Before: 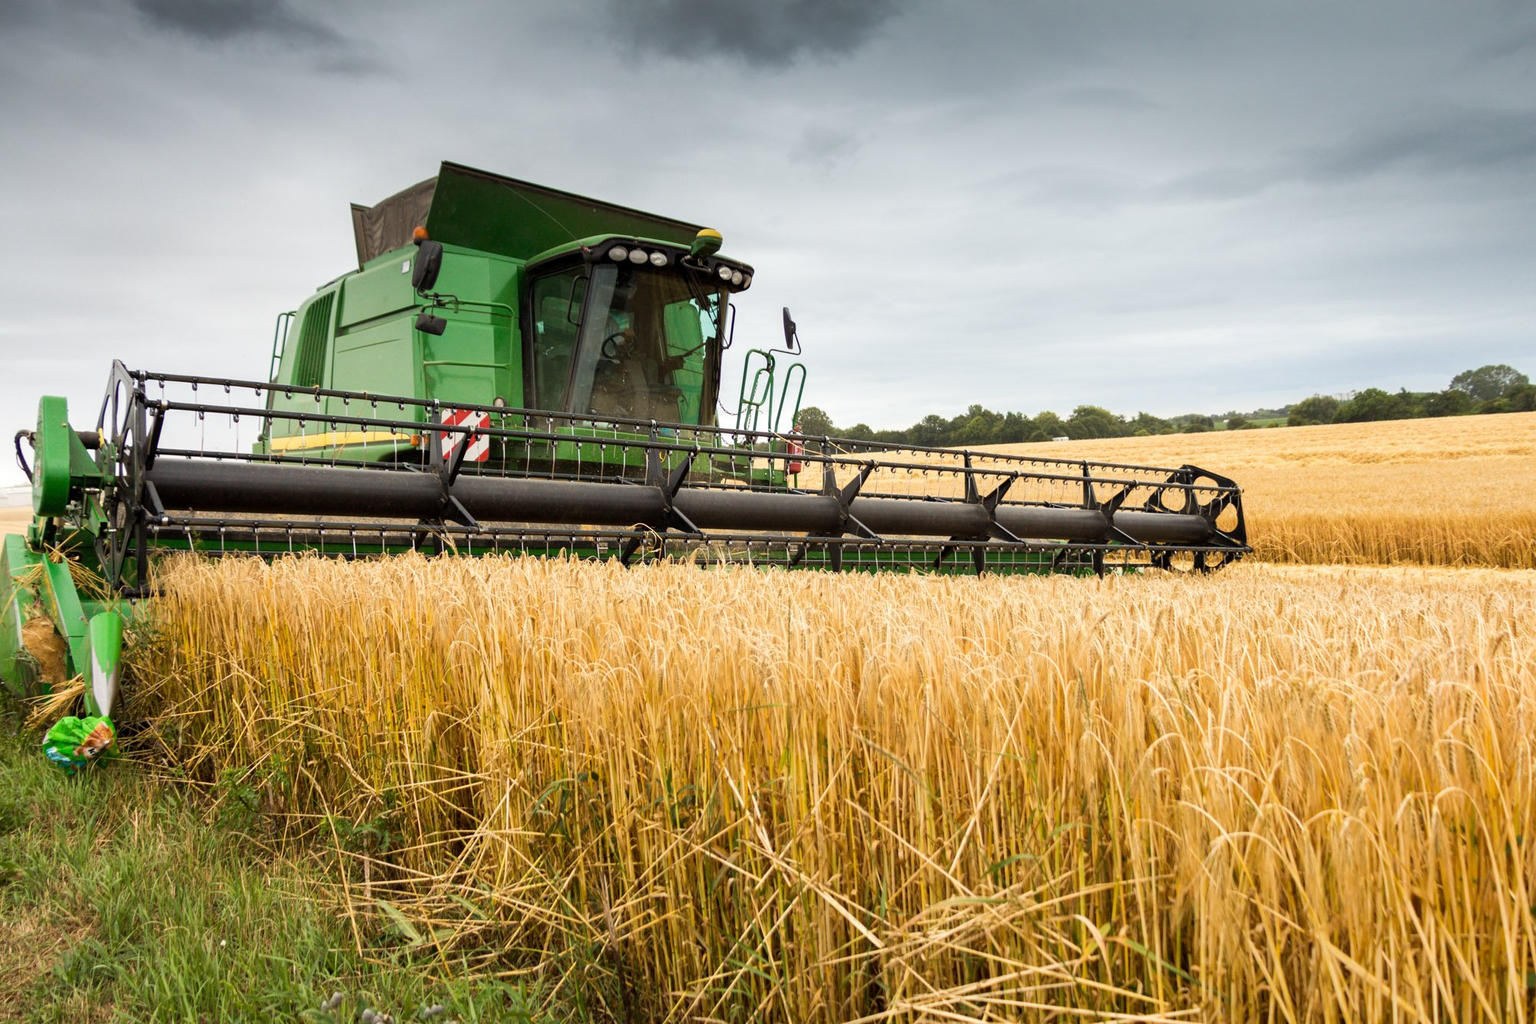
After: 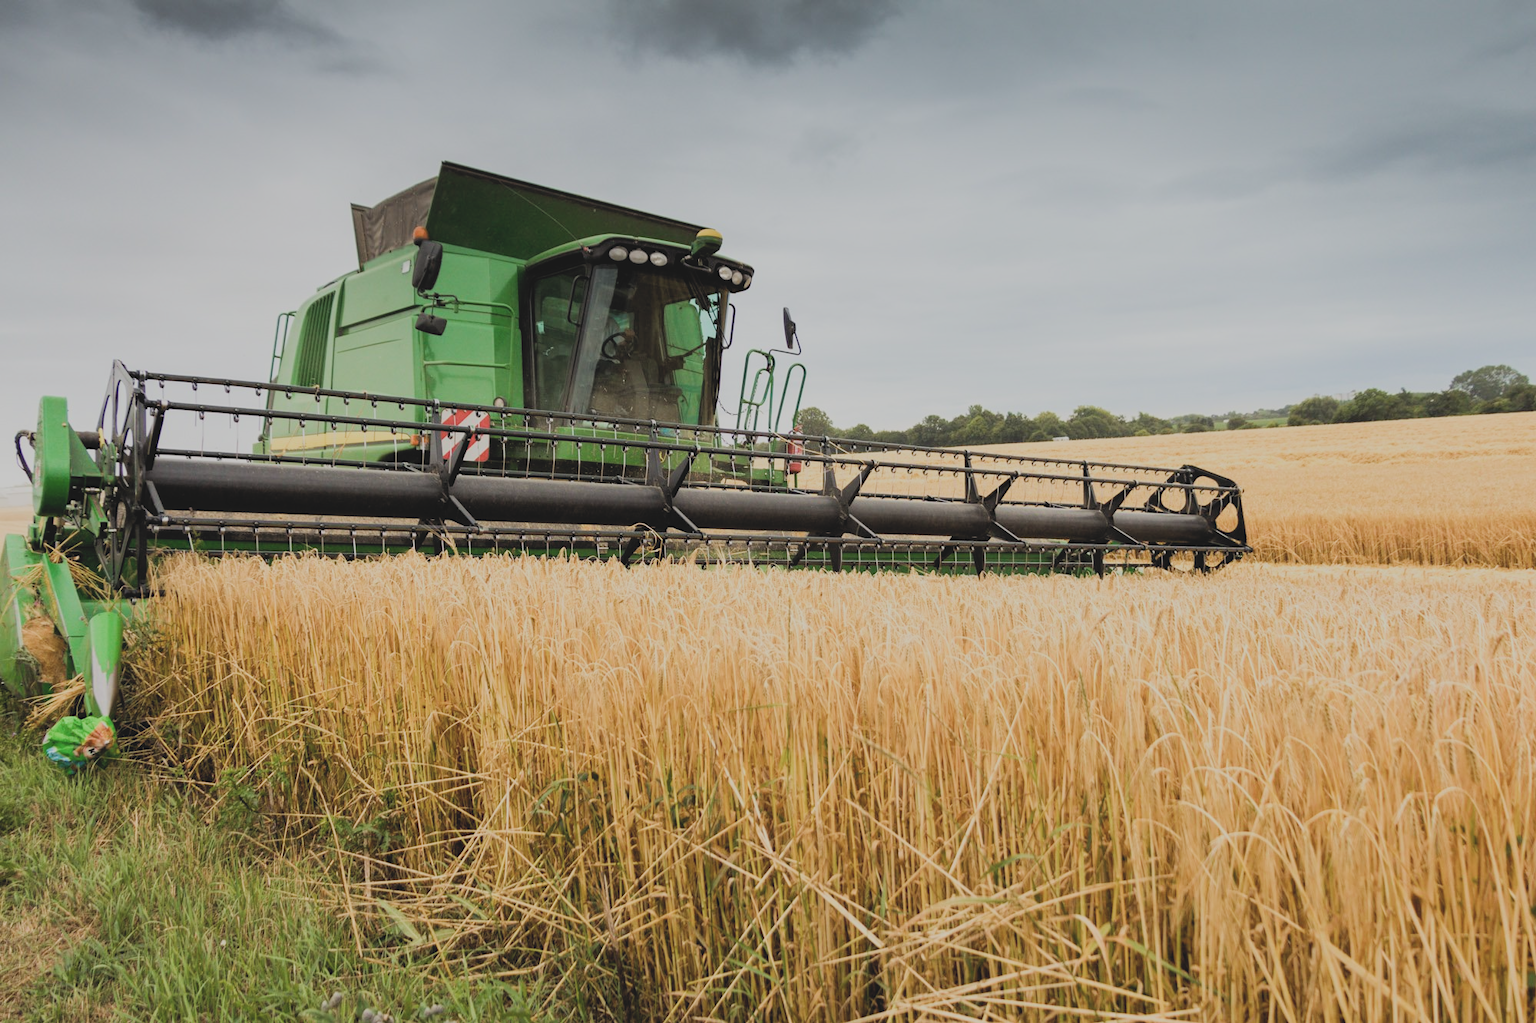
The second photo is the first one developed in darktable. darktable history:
filmic rgb: black relative exposure -7.65 EV, white relative exposure 4.56 EV, threshold 5.99 EV, hardness 3.61, contrast 1.062, color science v5 (2021), contrast in shadows safe, contrast in highlights safe, enable highlight reconstruction true
contrast brightness saturation: contrast -0.142, brightness 0.041, saturation -0.123
